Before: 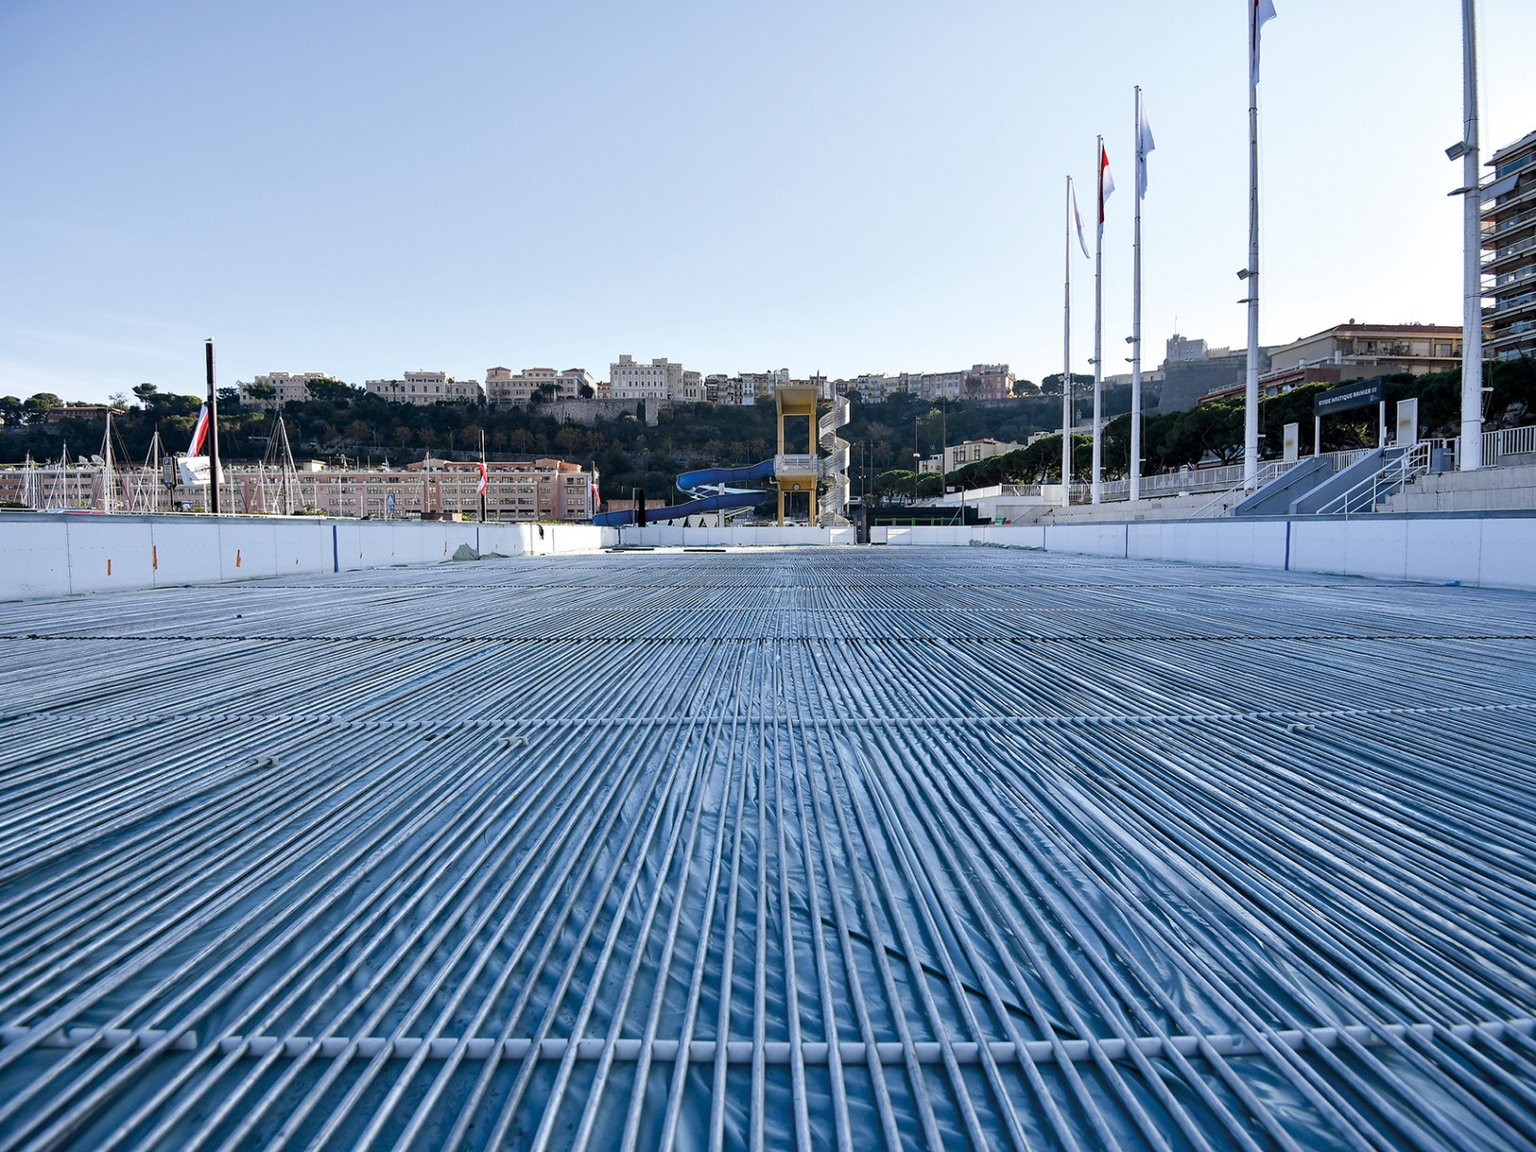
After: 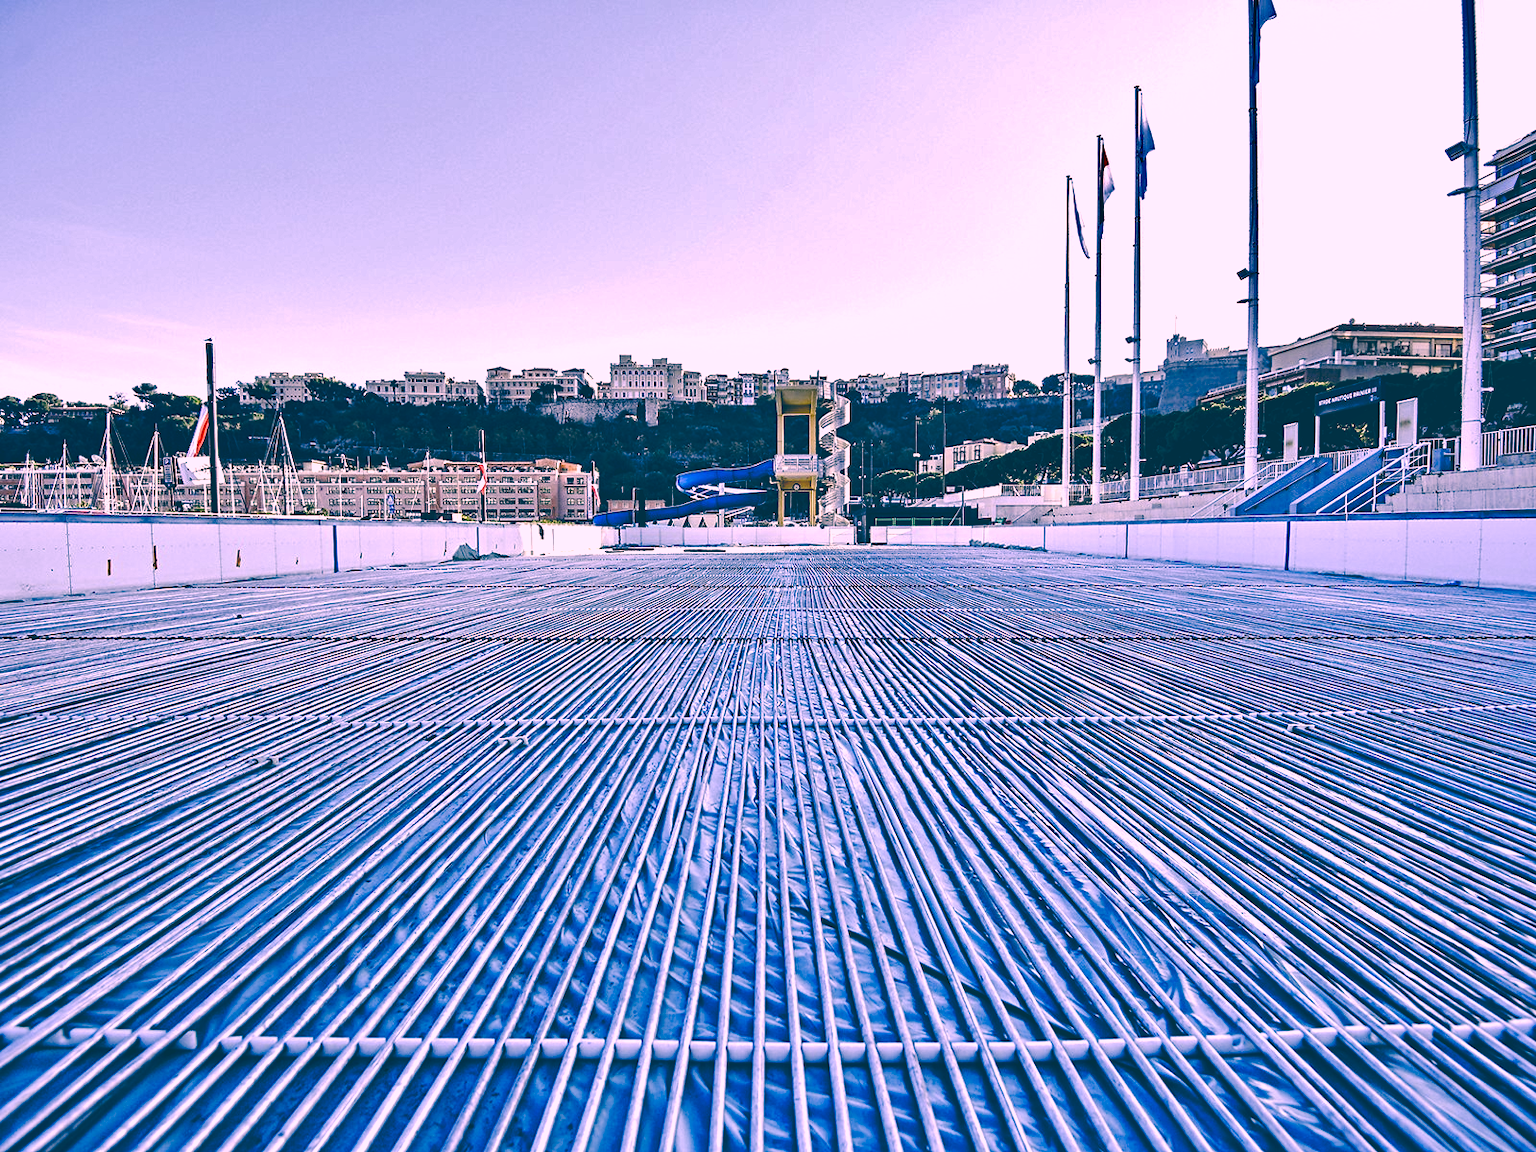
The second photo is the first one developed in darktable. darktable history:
shadows and highlights: shadows 40, highlights -54, highlights color adjustment 46%, low approximation 0.01, soften with gaussian
contrast equalizer: octaves 7, y [[0.5, 0.542, 0.583, 0.625, 0.667, 0.708], [0.5 ×6], [0.5 ×6], [0 ×6], [0 ×6]] | blend: blend mode normal (obsolete, clamping), opacity 62%; mask: uniform (no mask)
base curve: curves: ch0 [(0, 0.024) (0.055, 0.065) (0.121, 0.166) (0.236, 0.319) (0.693, 0.726) (1, 1)], preserve colors none
color correction: highlights a* 17.03, highlights b* 0.205, shadows a* -15.38, shadows b* -14.56, saturation 1.5 | blend: blend mode normal (obsolete, clamping), opacity 30%; mask: uniform (no mask)
channel mixer: red [0, 0, 0, 1, 0.141, -0.032, 0], green [0, 0, 0, 0.076, 1.005, 0.162, 0], blue [0, 0, 0, 0.076, 0.011, 1, 0] | blend: blend mode normal (obsolete, clamping), opacity 50%; mask: uniform (no mask)
